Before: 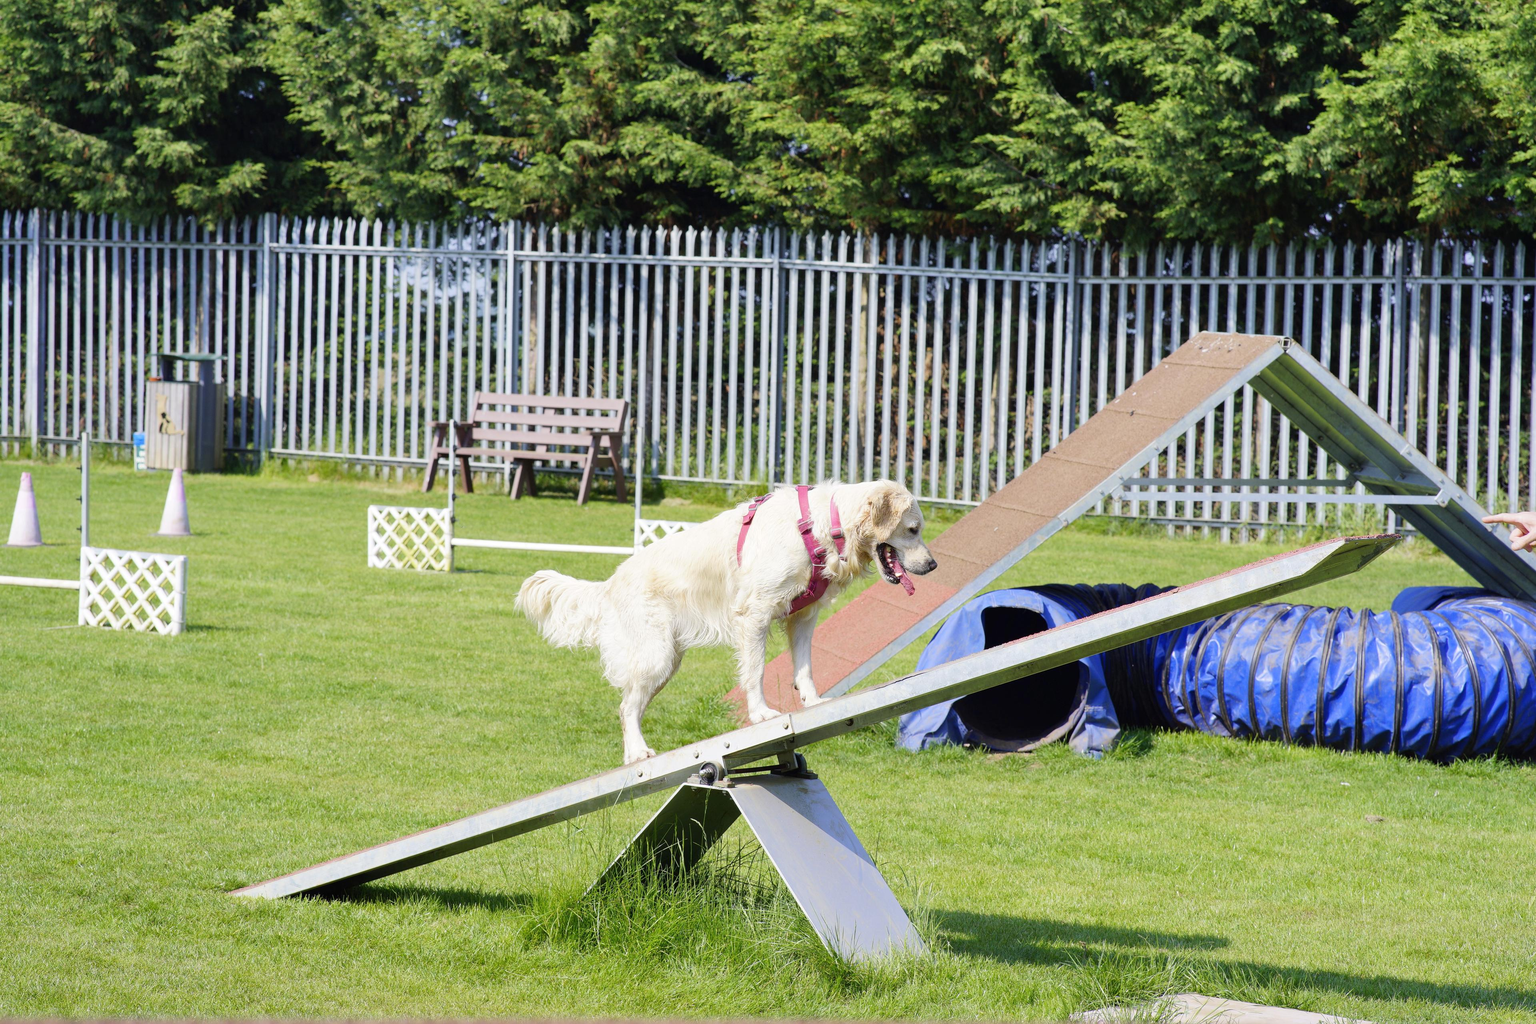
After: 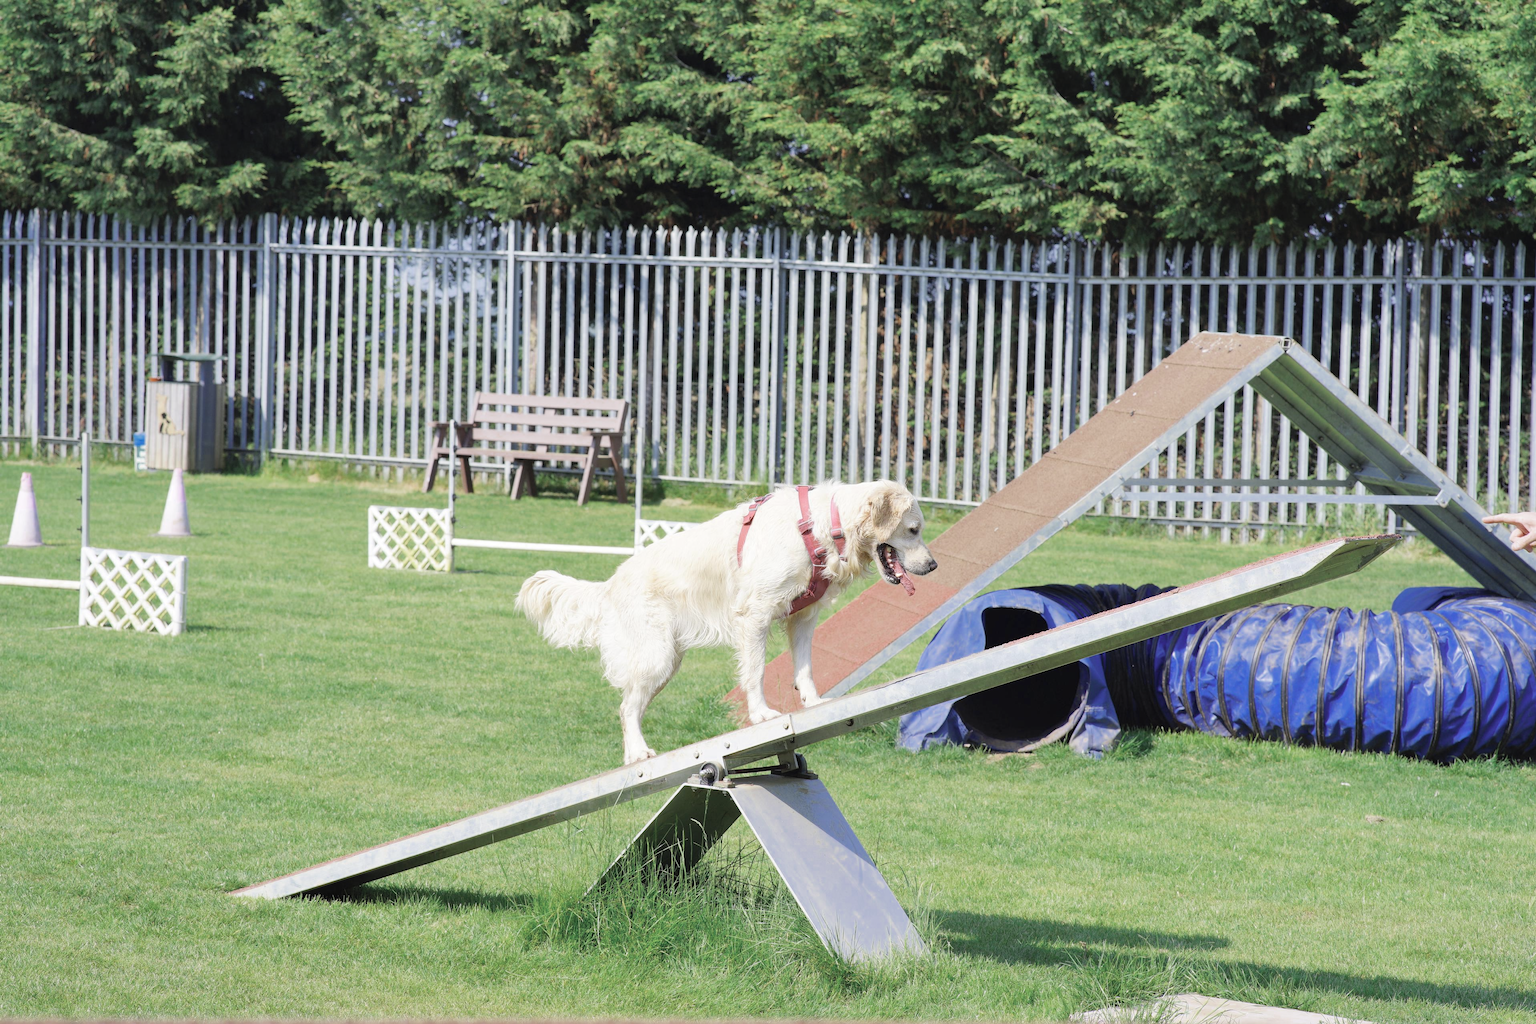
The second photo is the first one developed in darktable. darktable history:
color zones: curves: ch0 [(0, 0.5) (0.125, 0.4) (0.25, 0.5) (0.375, 0.4) (0.5, 0.4) (0.625, 0.35) (0.75, 0.35) (0.875, 0.5)]; ch1 [(0, 0.35) (0.125, 0.45) (0.25, 0.35) (0.375, 0.35) (0.5, 0.35) (0.625, 0.35) (0.75, 0.45) (0.875, 0.35)]; ch2 [(0, 0.6) (0.125, 0.5) (0.25, 0.5) (0.375, 0.6) (0.5, 0.6) (0.625, 0.5) (0.75, 0.5) (0.875, 0.5)]
contrast brightness saturation: brightness 0.13
